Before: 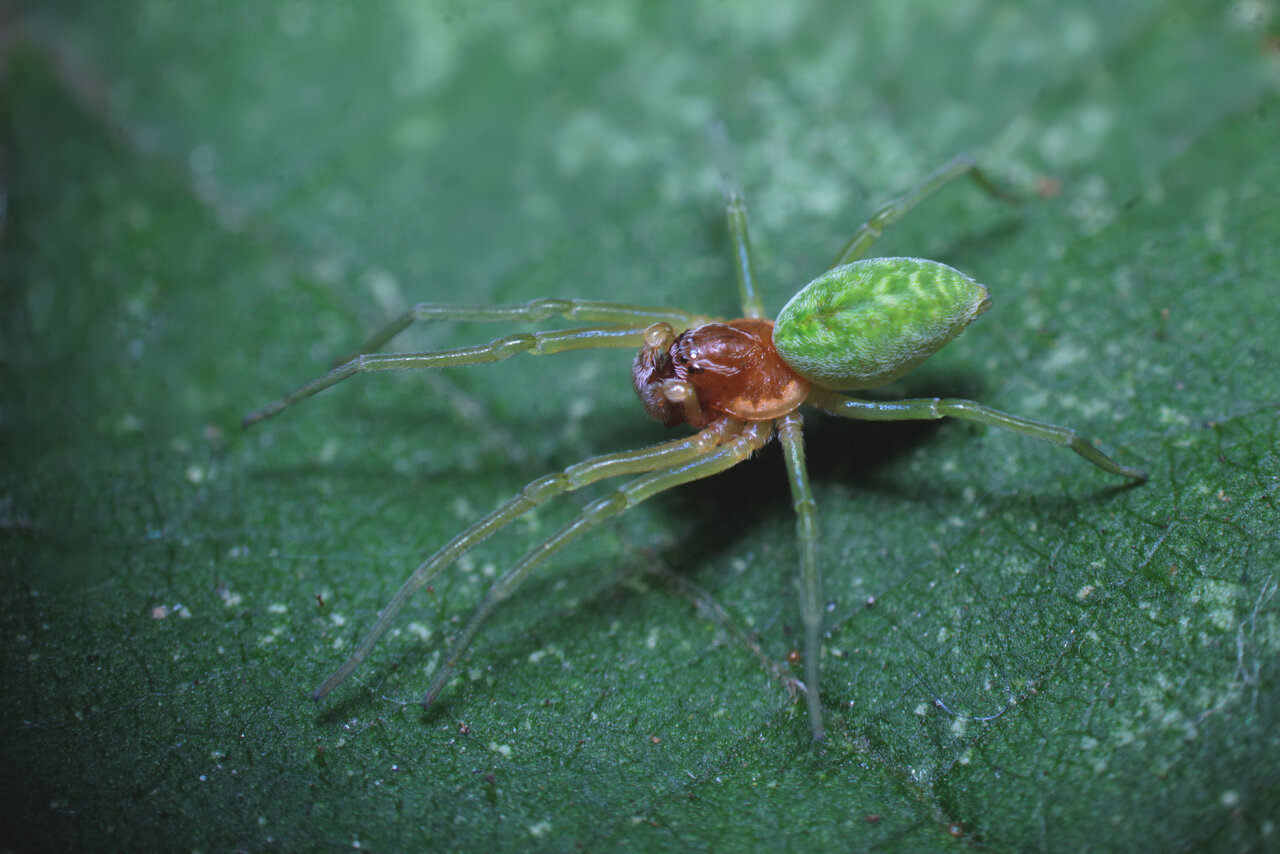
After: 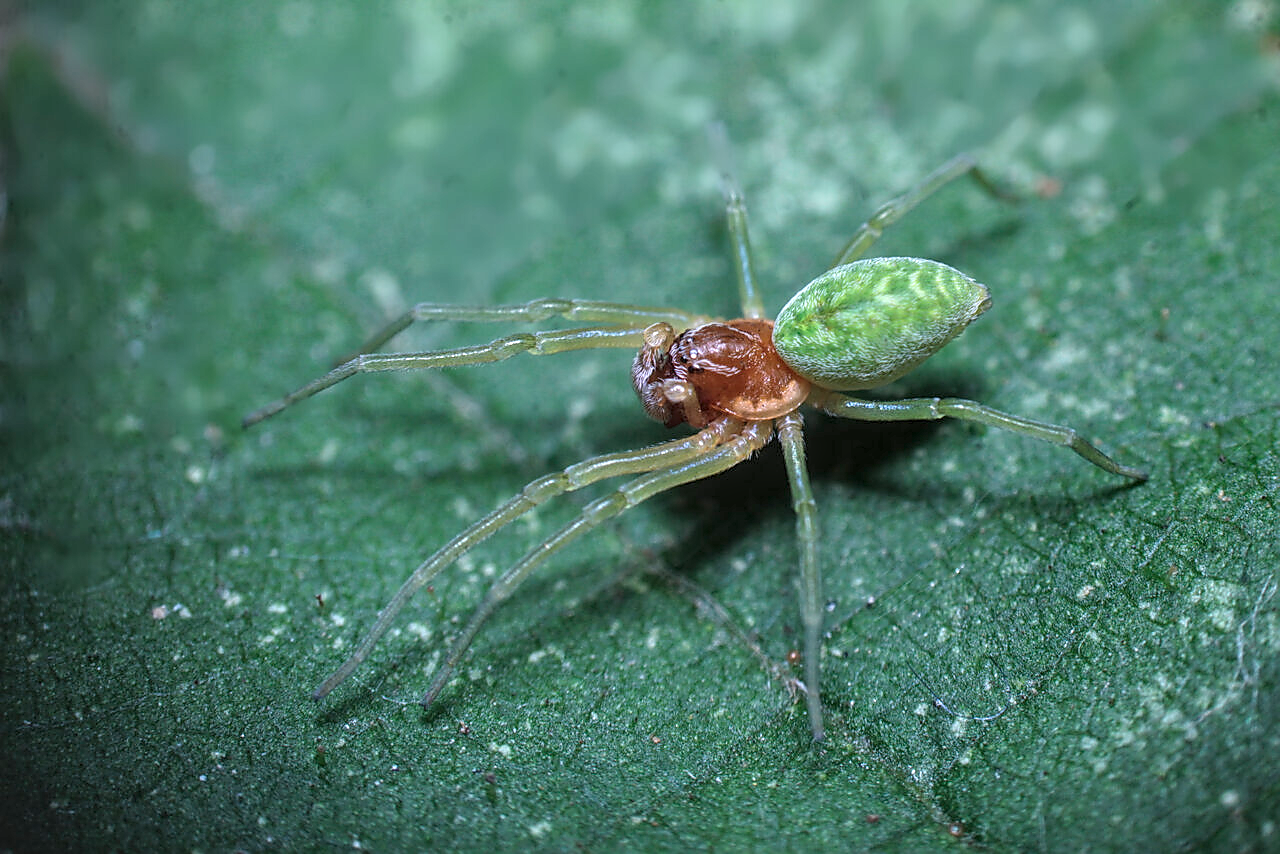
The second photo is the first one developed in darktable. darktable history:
sharpen: radius 1.4, amount 1.25, threshold 0.7
local contrast: highlights 20%, detail 150%
